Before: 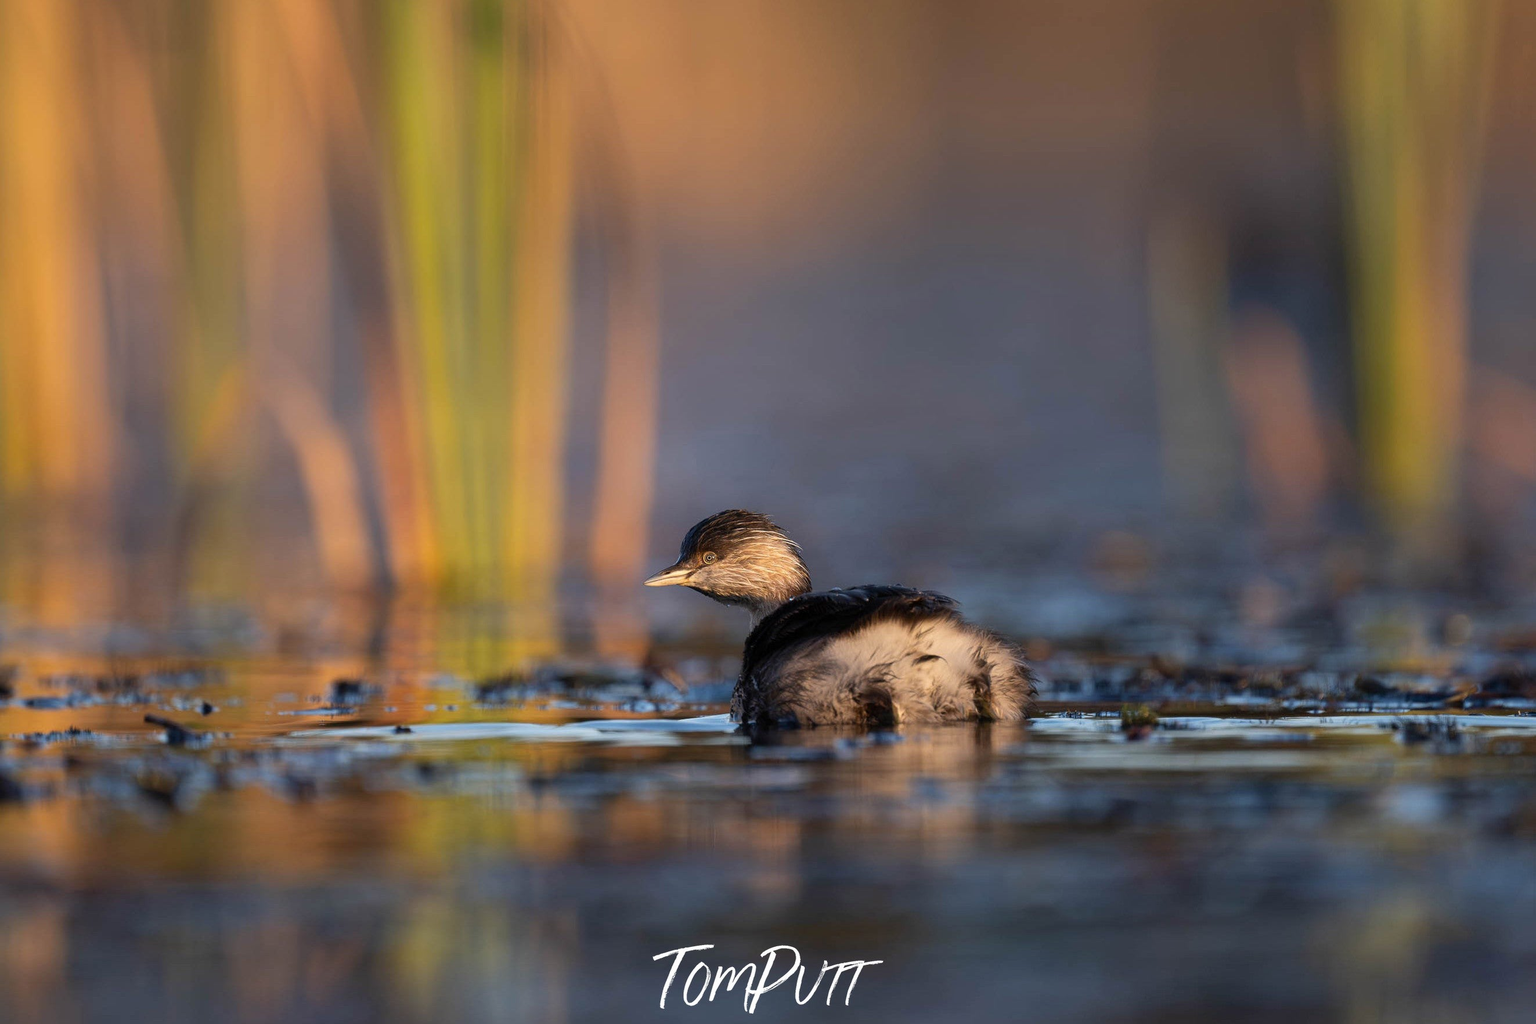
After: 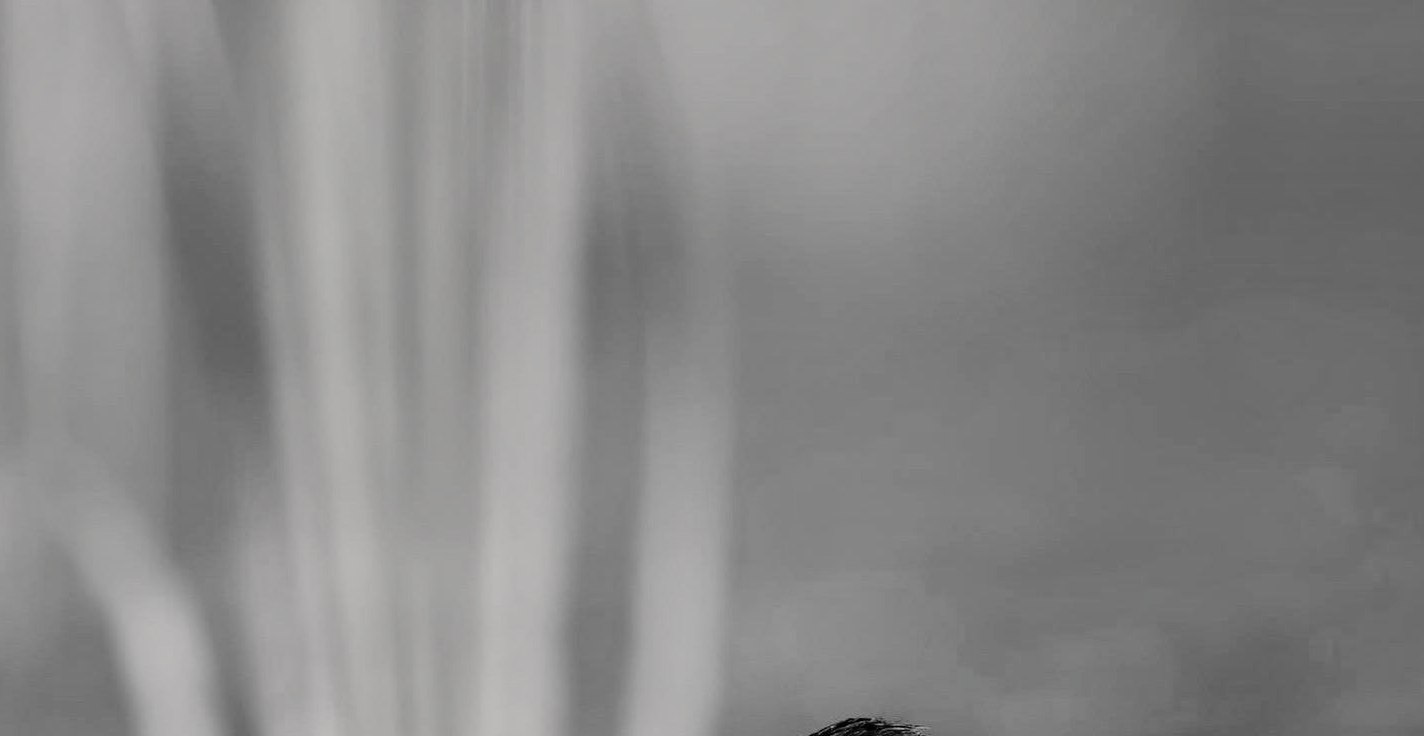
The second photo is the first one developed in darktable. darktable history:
crop: left 15.253%, top 9.097%, right 30.924%, bottom 49.171%
contrast brightness saturation: brightness 0.154
velvia: on, module defaults
shadows and highlights: soften with gaussian
exposure: compensate highlight preservation false
filmic rgb: black relative exposure -5.06 EV, white relative exposure 3.53 EV, hardness 3.19, contrast 1.198, highlights saturation mix -49.36%, color science v4 (2020)
vignetting: brightness -0.183, saturation -0.291
